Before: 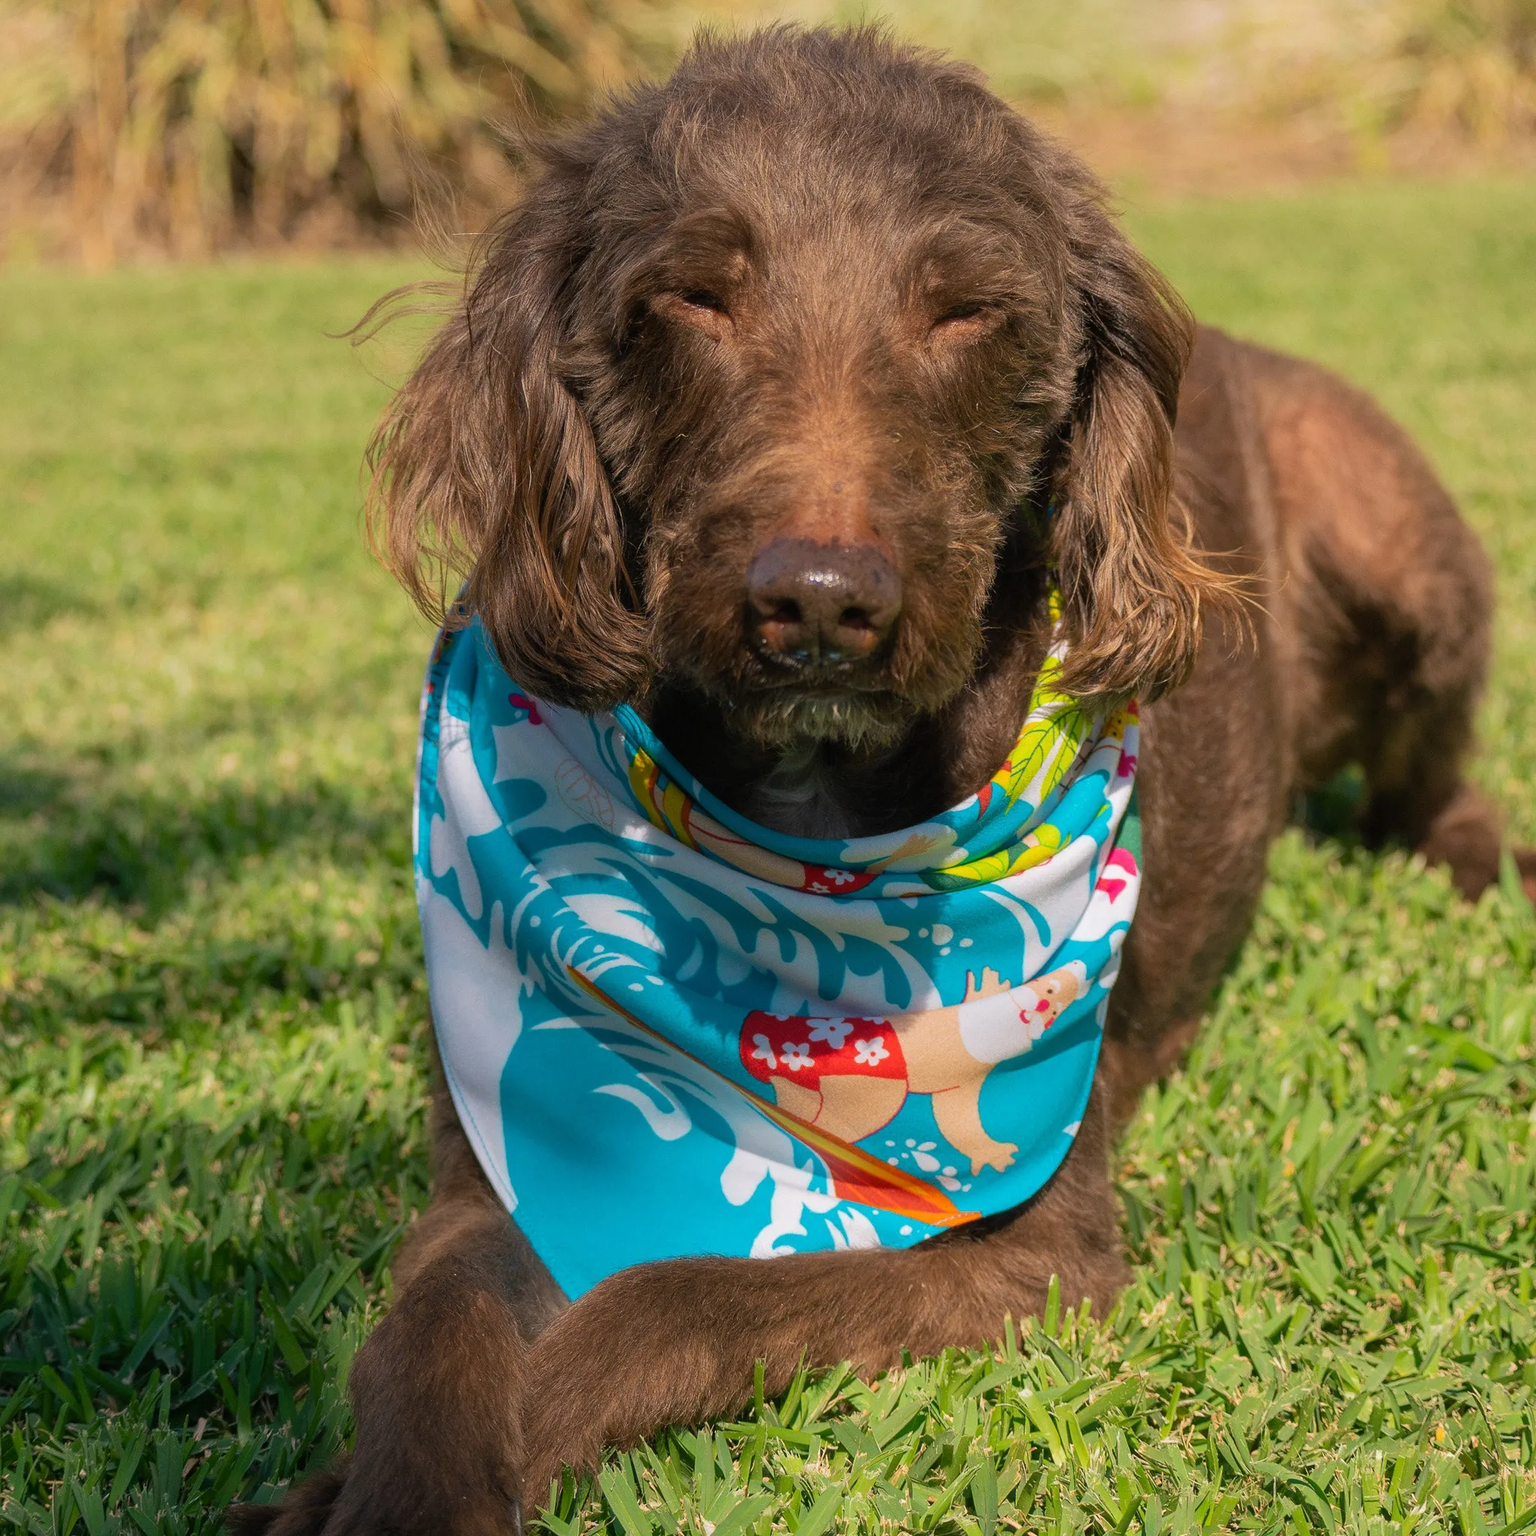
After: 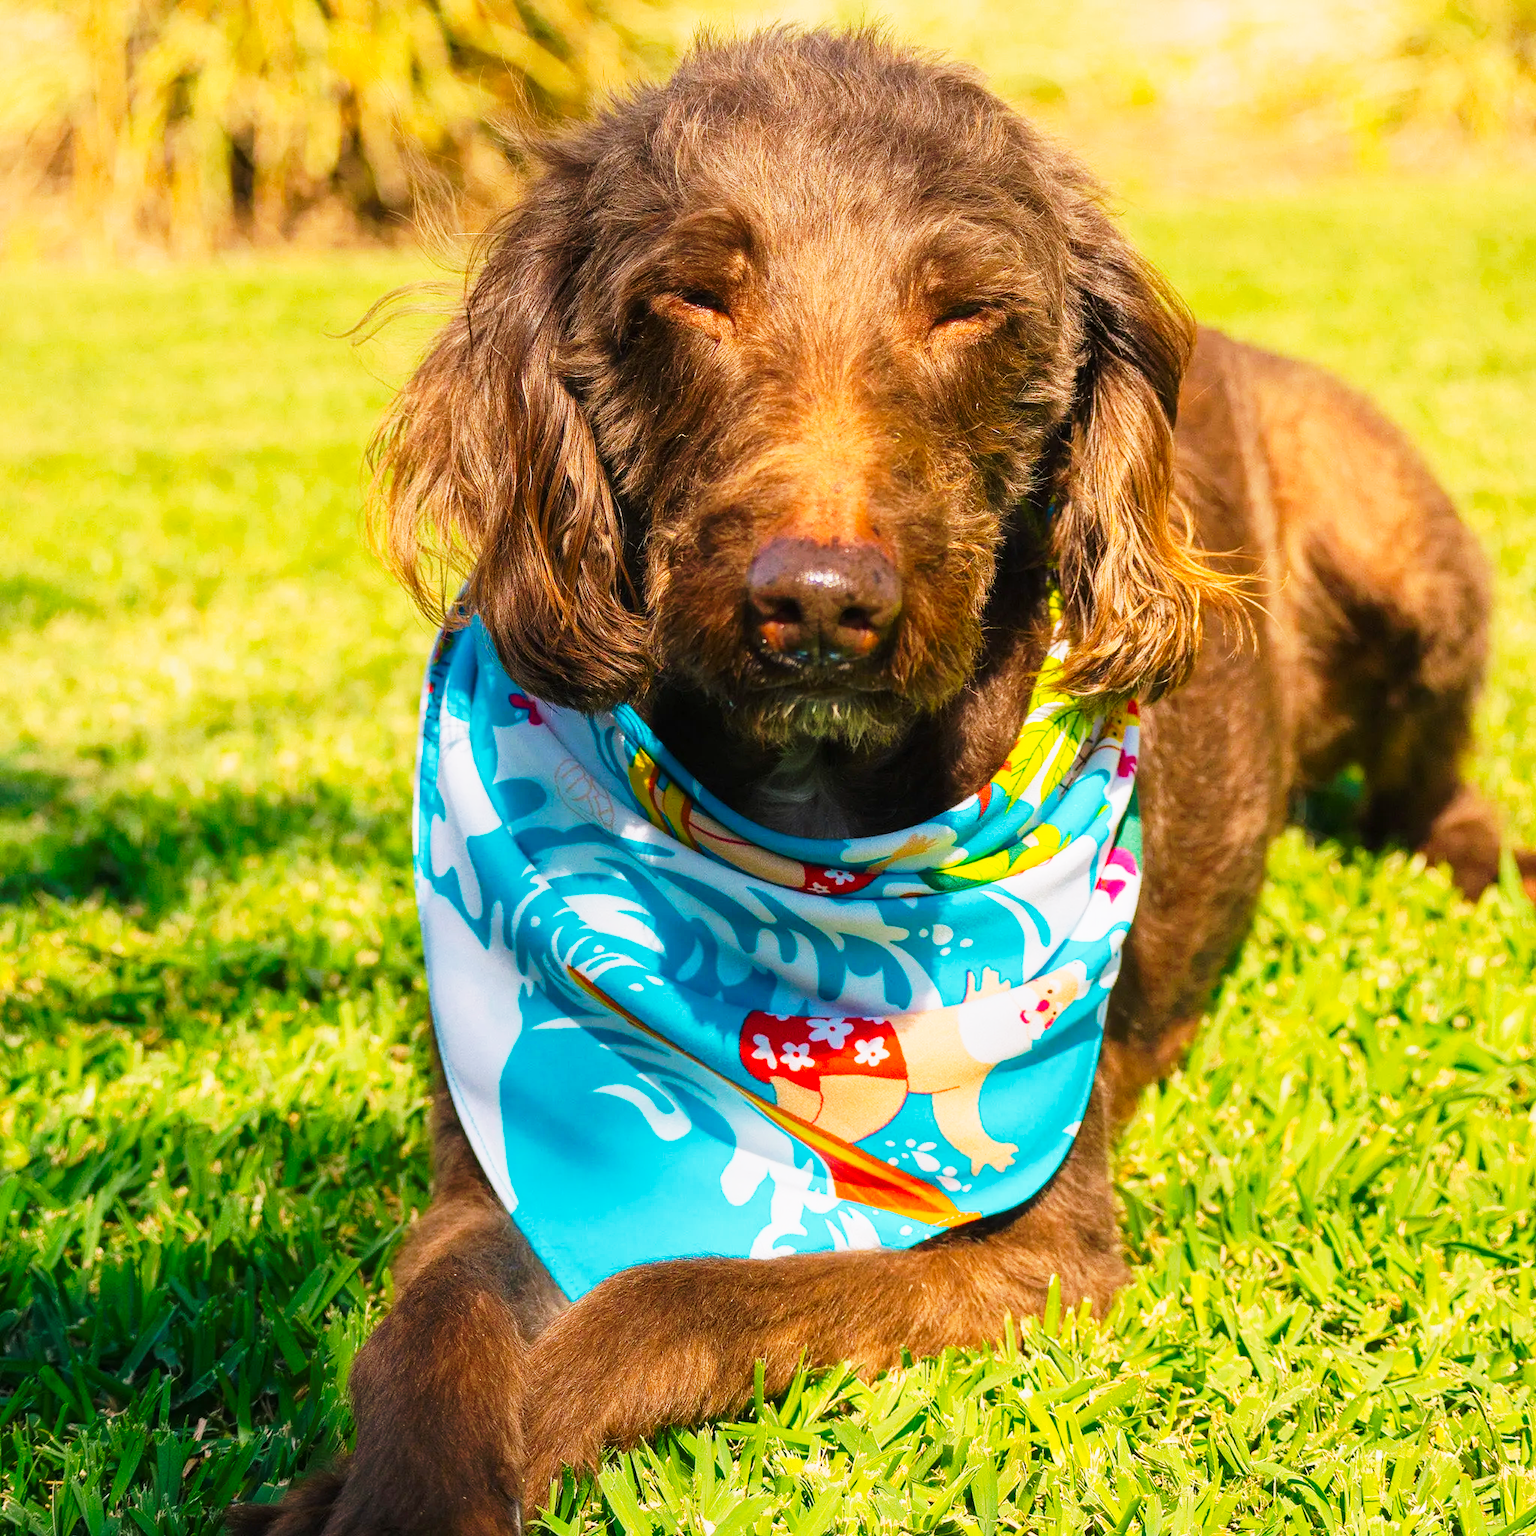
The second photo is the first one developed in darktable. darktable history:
color balance rgb: perceptual saturation grading › global saturation 20%, global vibrance 20%
tone curve: curves: ch0 [(0, 0) (0.003, 0.003) (0.011, 0.013) (0.025, 0.028) (0.044, 0.05) (0.069, 0.078) (0.1, 0.113) (0.136, 0.153) (0.177, 0.2) (0.224, 0.271) (0.277, 0.374) (0.335, 0.47) (0.399, 0.574) (0.468, 0.688) (0.543, 0.79) (0.623, 0.859) (0.709, 0.919) (0.801, 0.957) (0.898, 0.978) (1, 1)], preserve colors none
